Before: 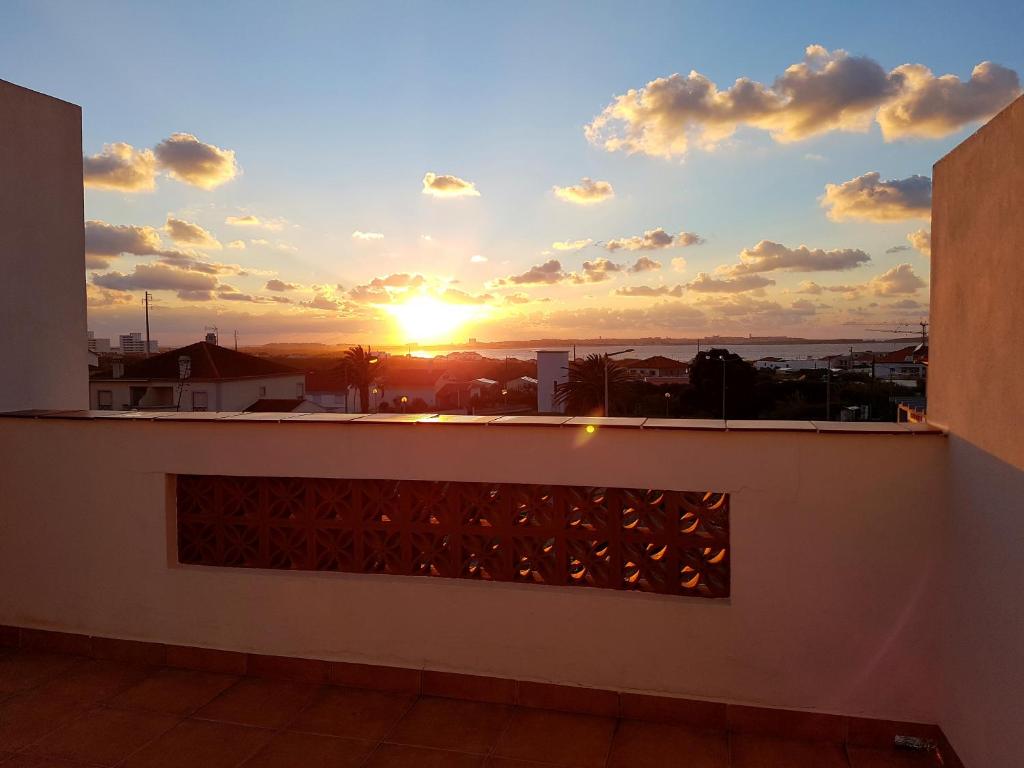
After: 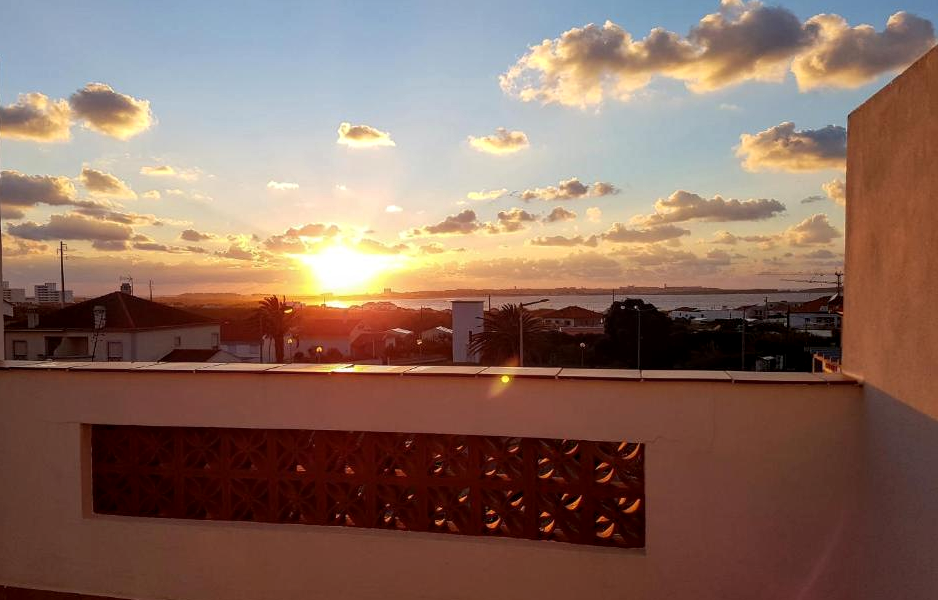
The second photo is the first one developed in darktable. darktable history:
crop: left 8.314%, top 6.616%, bottom 15.19%
local contrast: on, module defaults
